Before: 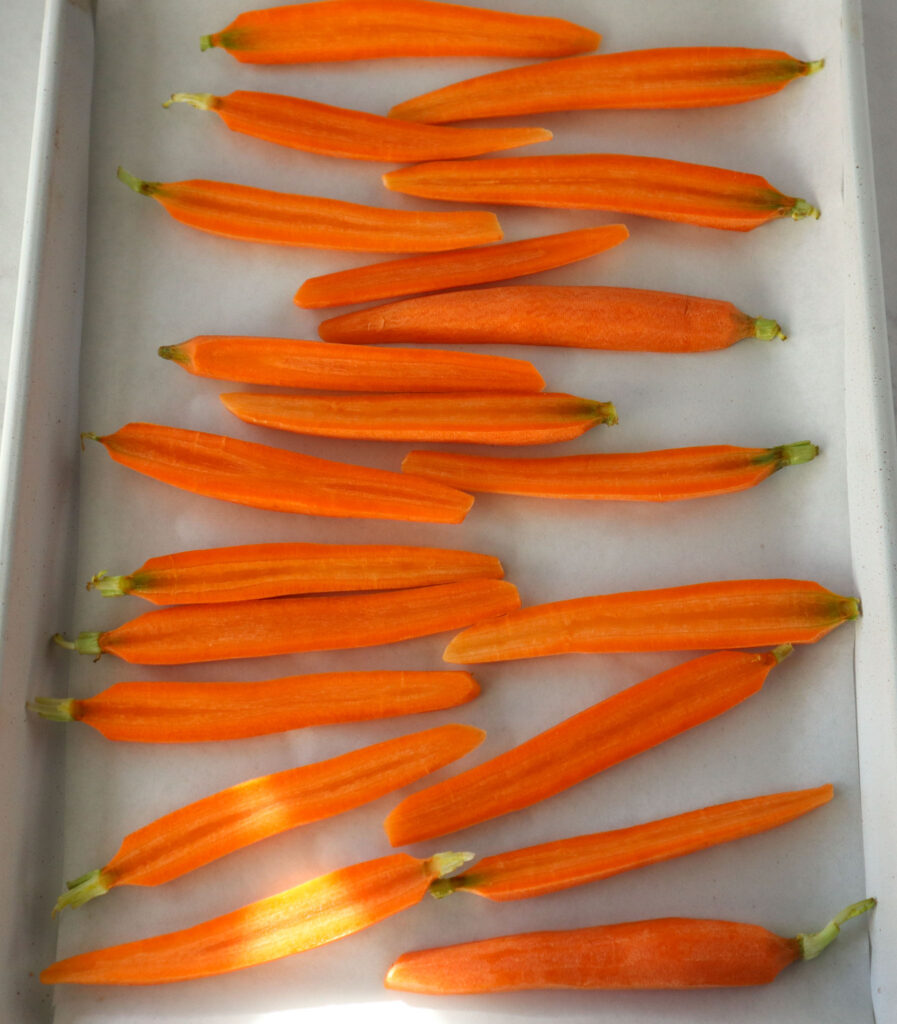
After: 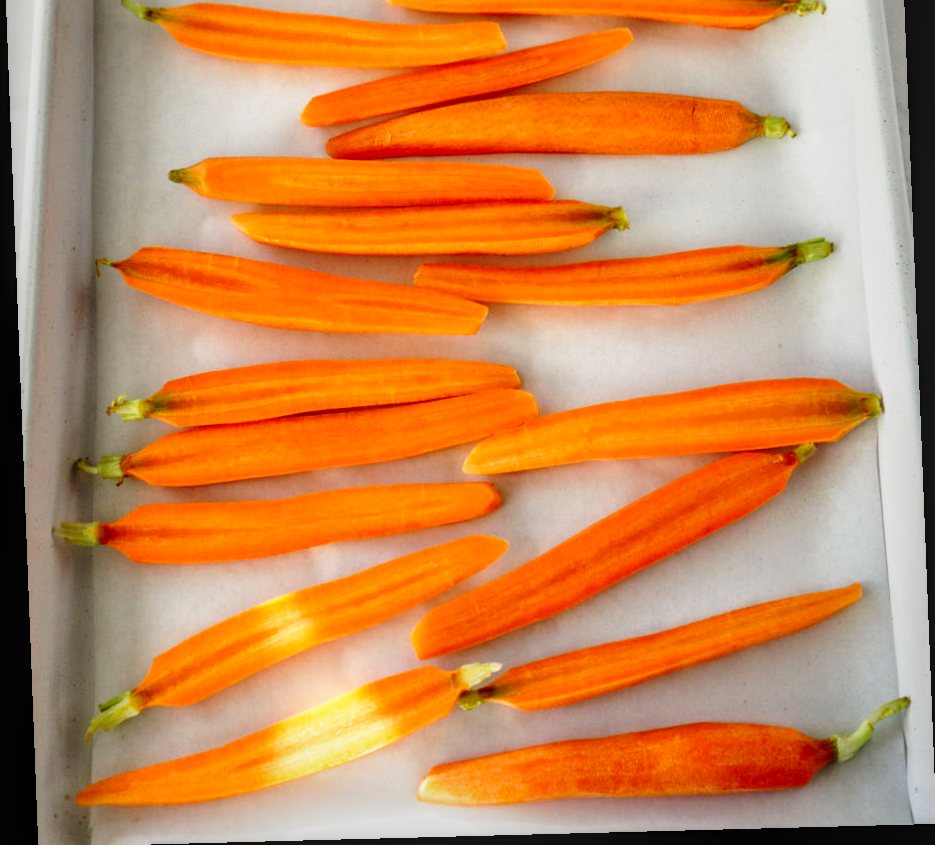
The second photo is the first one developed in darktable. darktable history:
base curve: curves: ch0 [(0, 0) (0.028, 0.03) (0.121, 0.232) (0.46, 0.748) (0.859, 0.968) (1, 1)], preserve colors none
crop and rotate: top 19.998%
local contrast: highlights 25%, detail 130%
rotate and perspective: rotation -2.22°, lens shift (horizontal) -0.022, automatic cropping off
